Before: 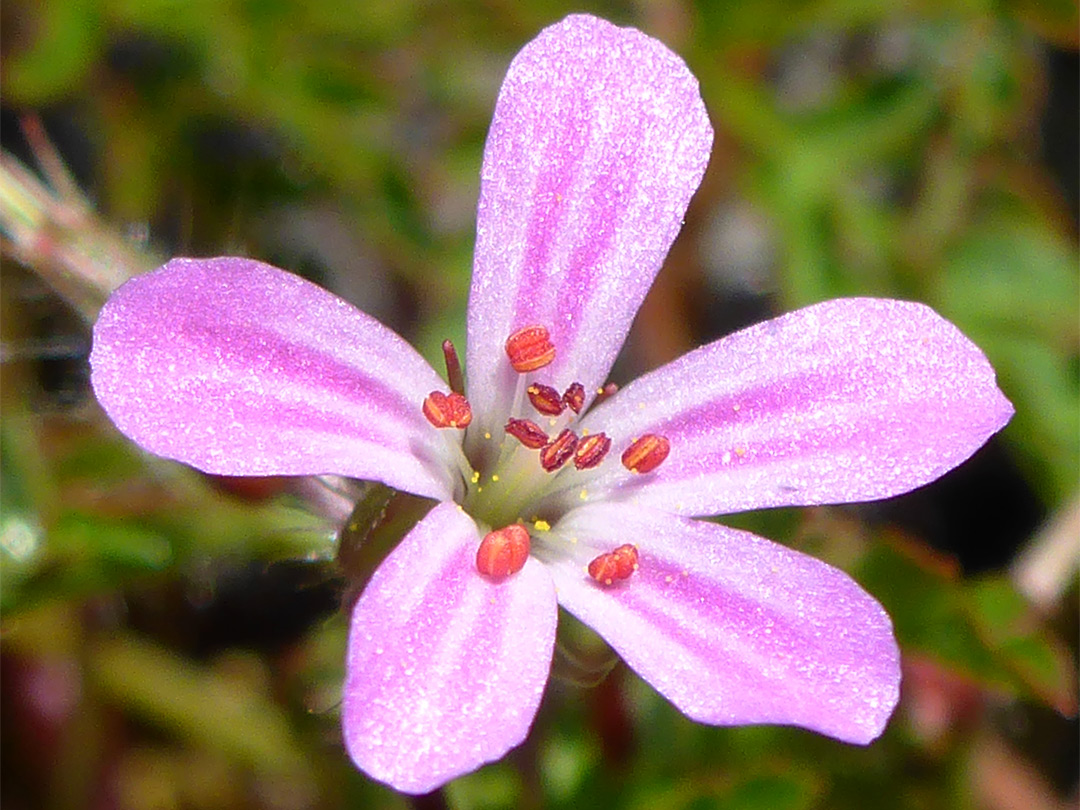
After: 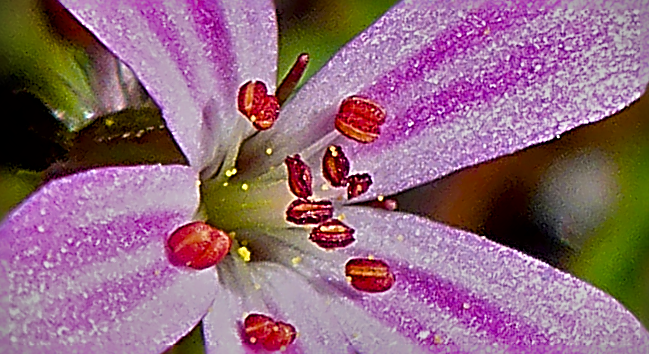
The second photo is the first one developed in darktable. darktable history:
exposure: exposure -2.421 EV, compensate highlight preservation false
local contrast: mode bilateral grid, contrast 24, coarseness 59, detail 152%, midtone range 0.2
color balance rgb: perceptual saturation grading › global saturation 20%, perceptual saturation grading › highlights -14.033%, perceptual saturation grading › shadows 50.179%, perceptual brilliance grading › global brilliance 17.219%
tone equalizer: -7 EV 0.158 EV, -6 EV 0.6 EV, -5 EV 1.15 EV, -4 EV 1.33 EV, -3 EV 1.18 EV, -2 EV 0.6 EV, -1 EV 0.166 EV
vignetting: fall-off start 91.6%, saturation -0.64, unbound false
crop and rotate: angle -44.53°, top 16.251%, right 0.913%, bottom 11.68%
sharpen: radius 3.209, amount 1.727
